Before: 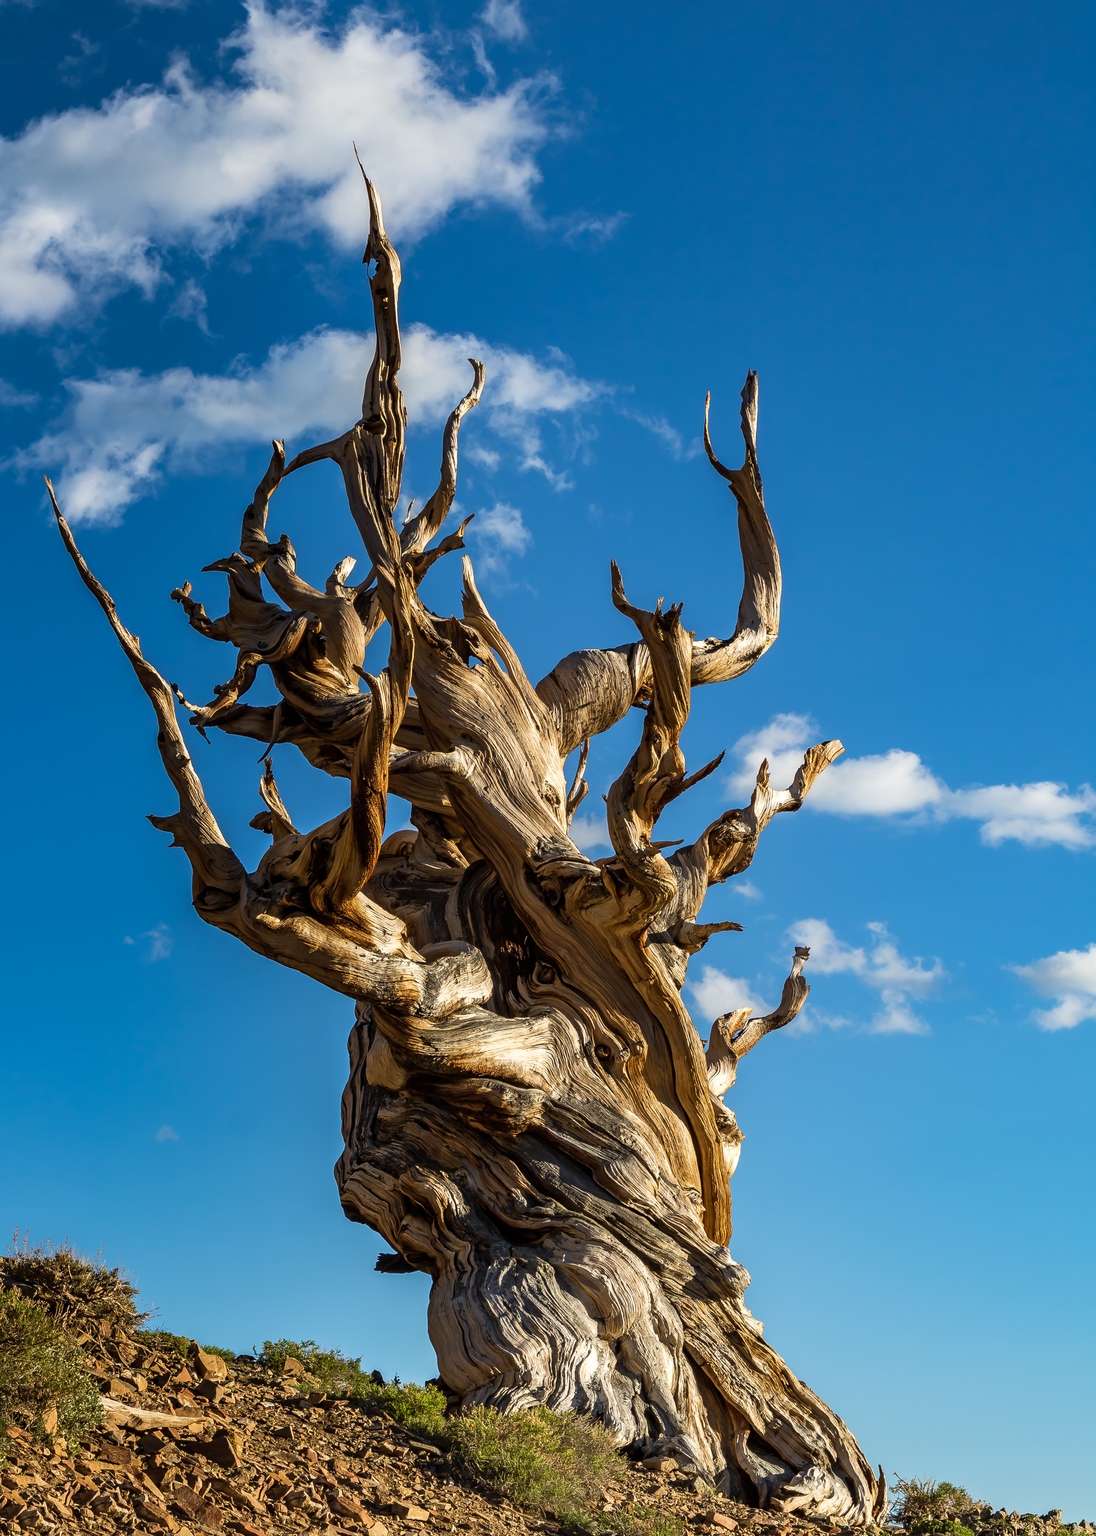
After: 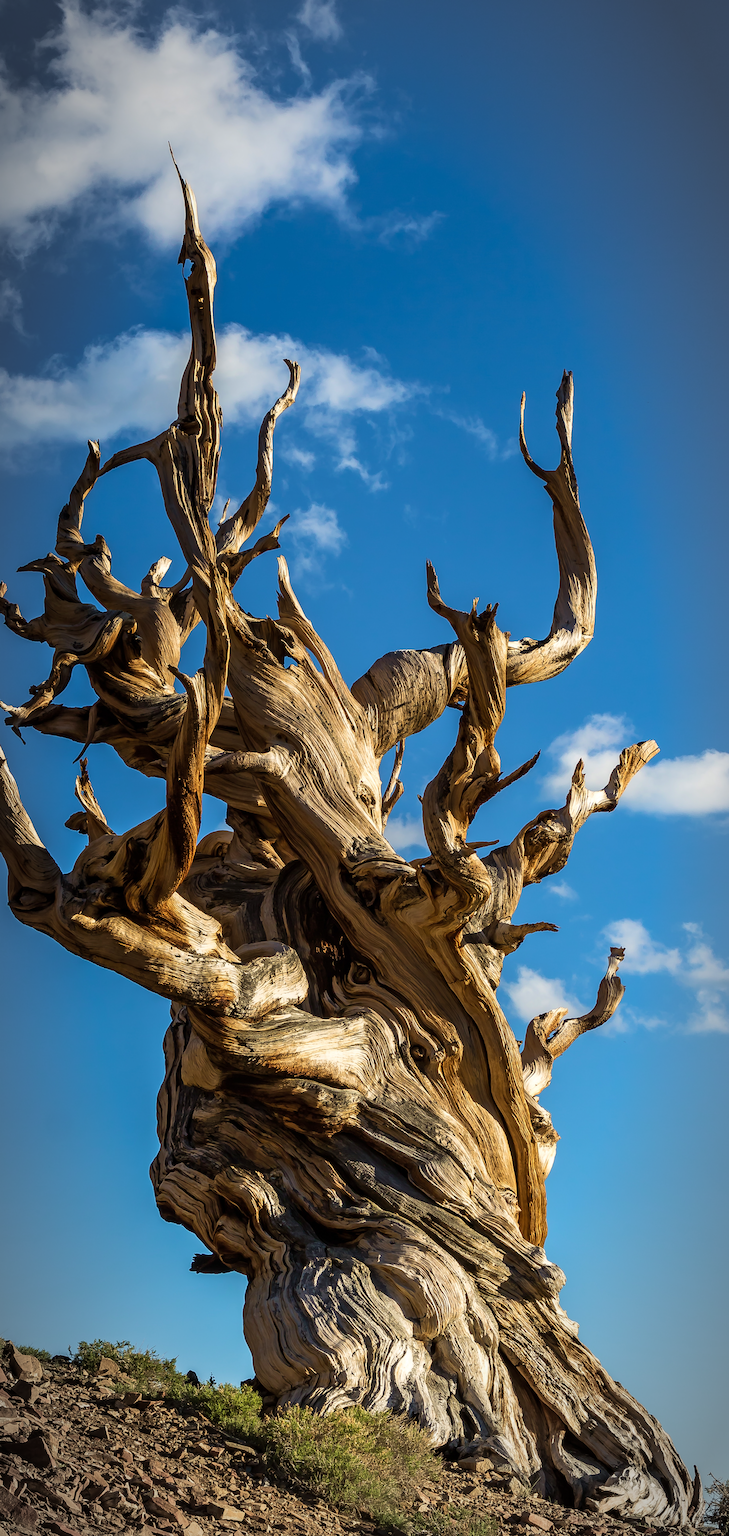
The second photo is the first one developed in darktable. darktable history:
vignetting: automatic ratio true
crop: left 16.899%, right 16.556%
velvia: on, module defaults
